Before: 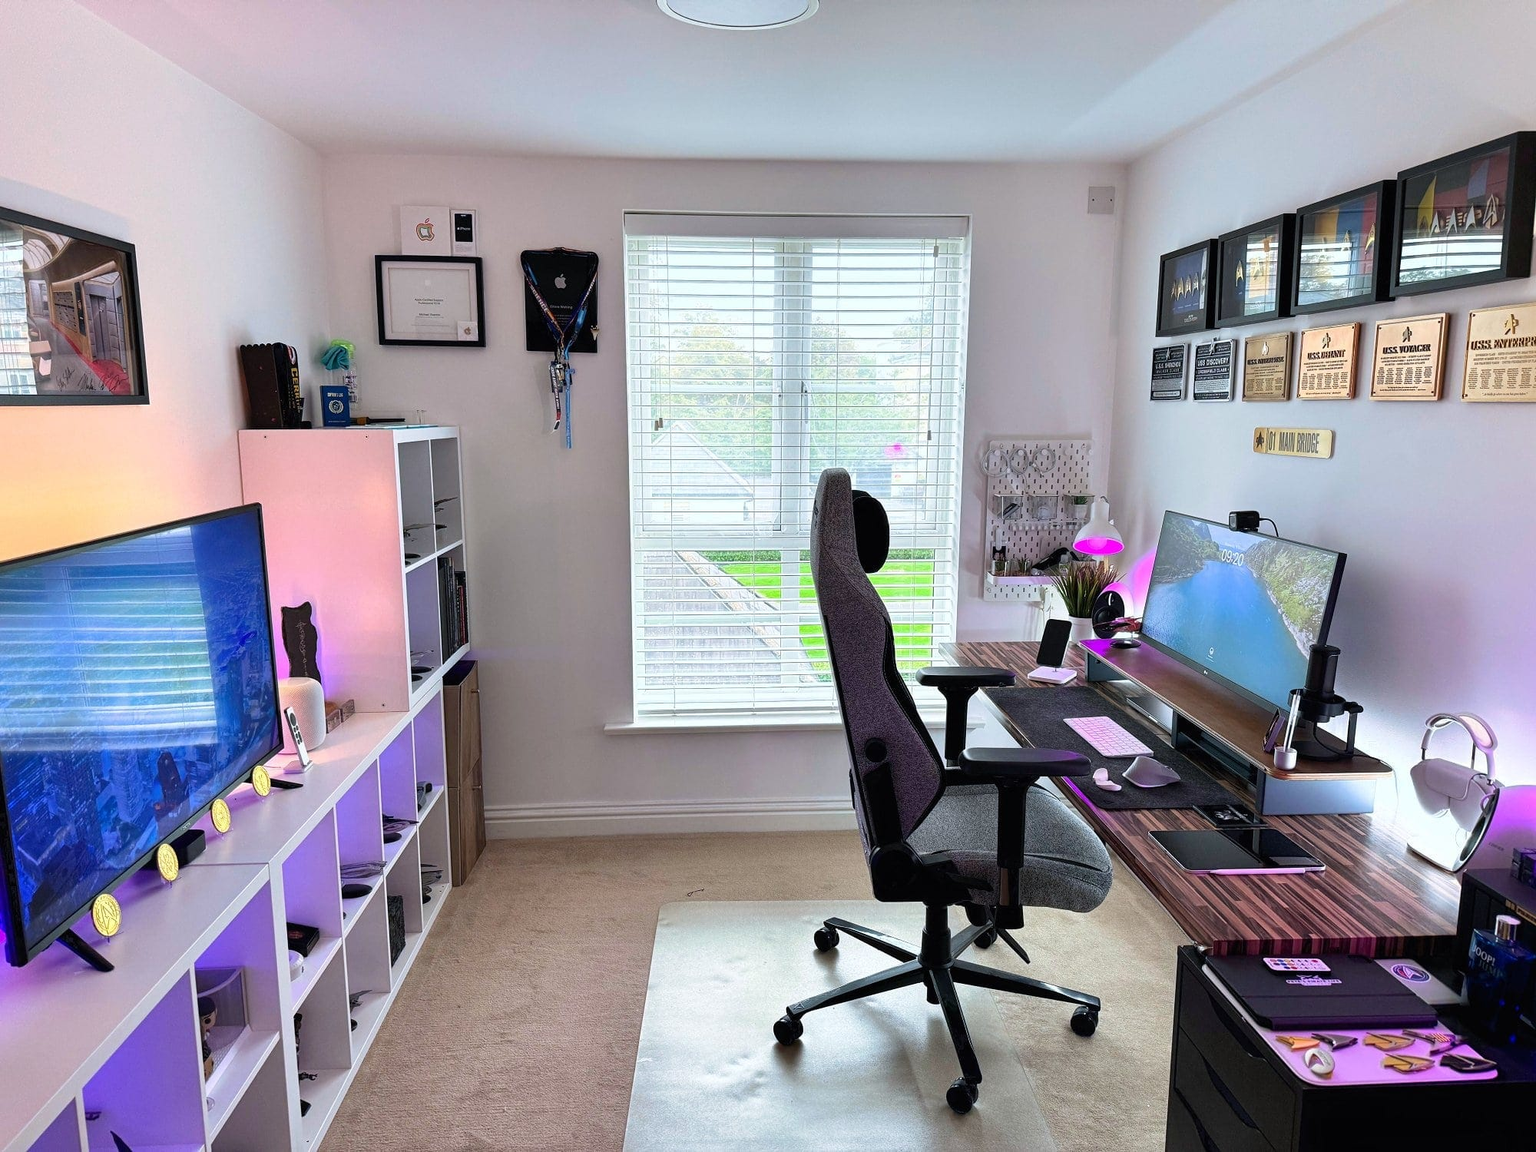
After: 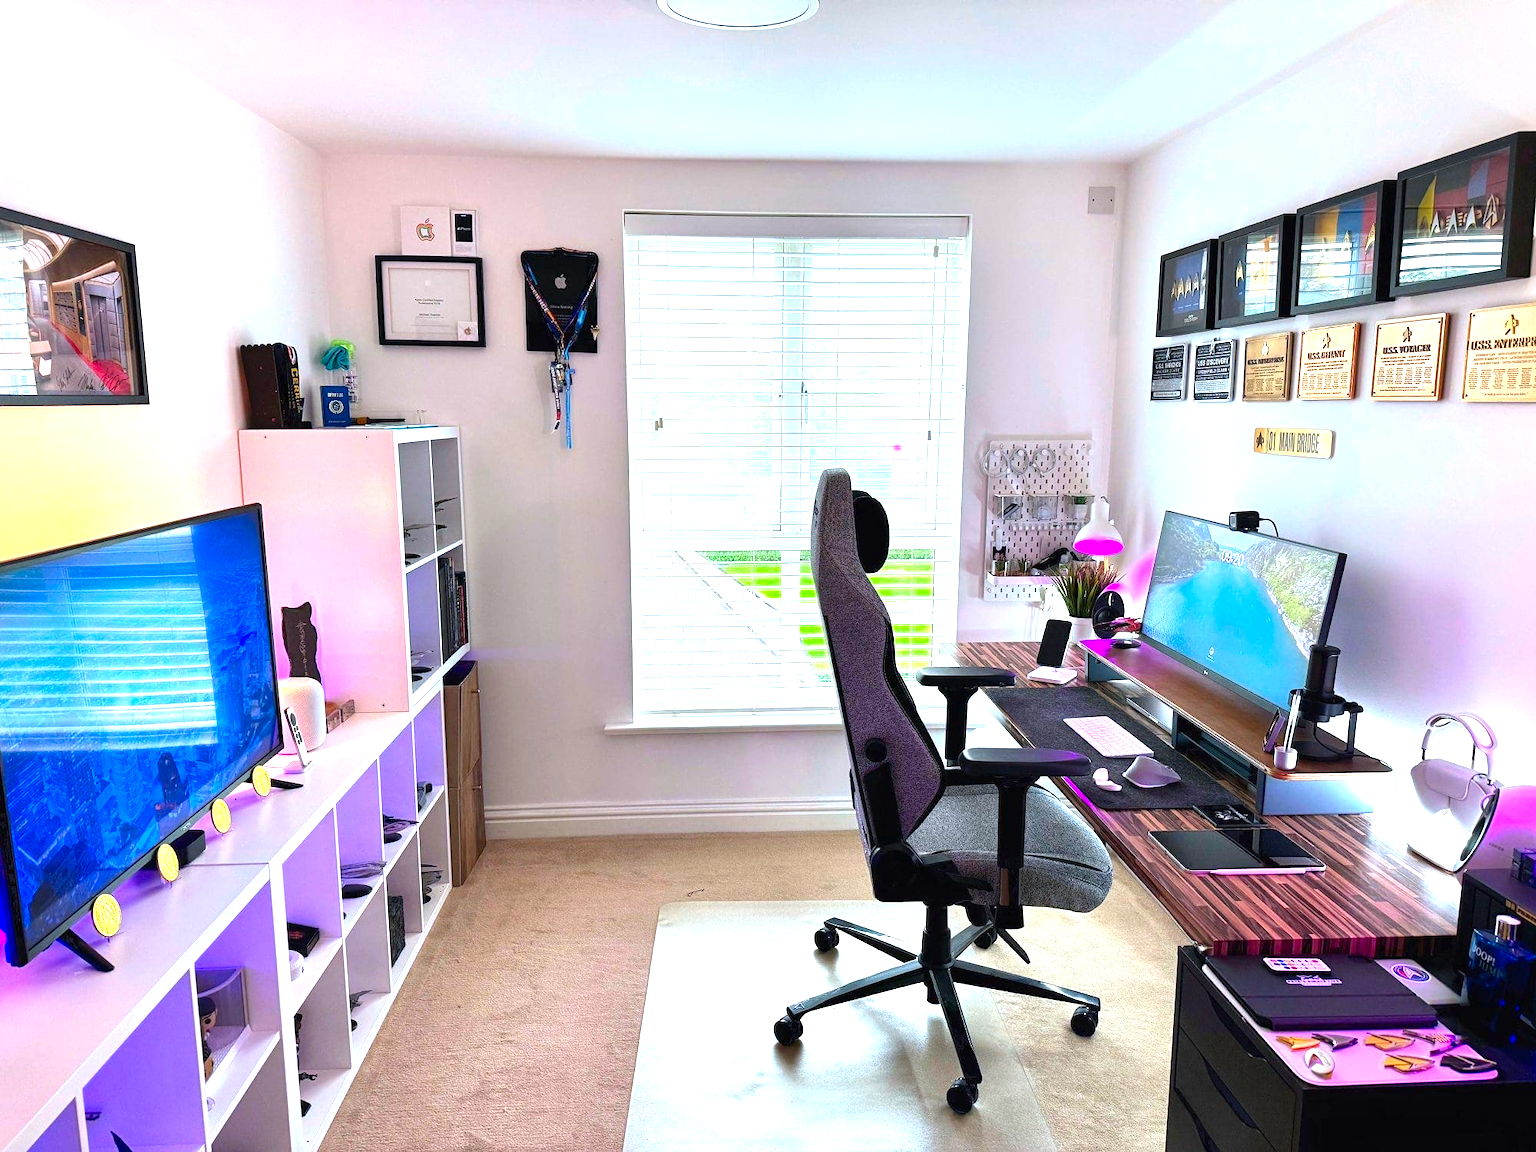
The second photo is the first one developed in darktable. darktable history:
contrast brightness saturation: brightness -0.026, saturation 0.352
exposure: black level correction 0, exposure 0.893 EV, compensate highlight preservation false
